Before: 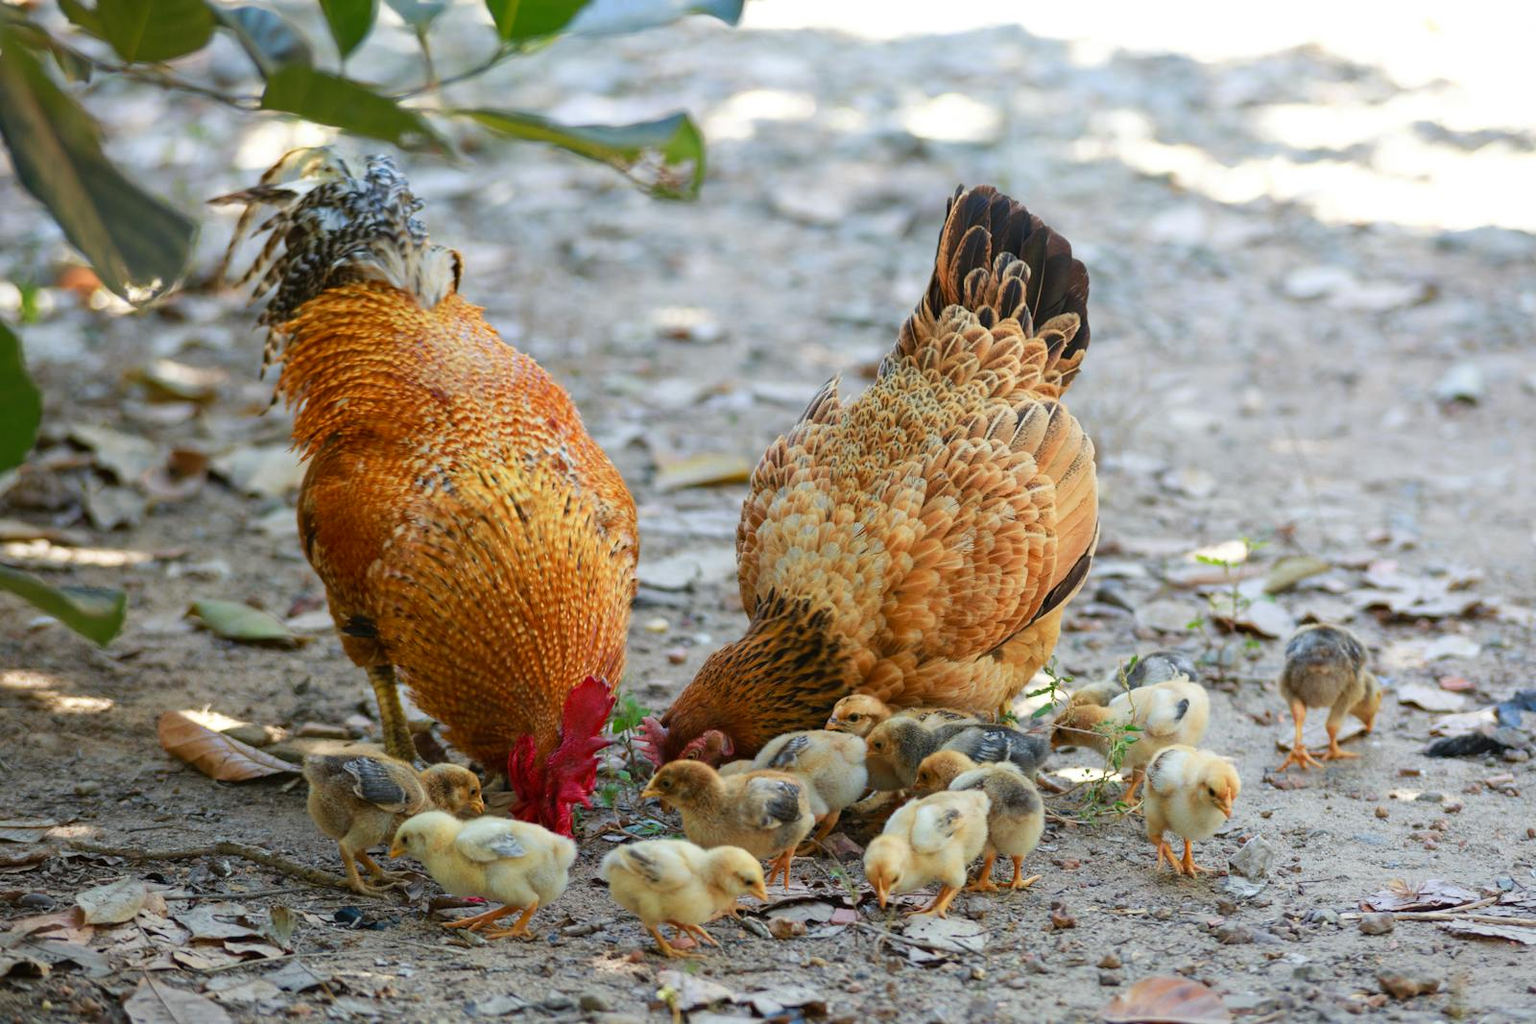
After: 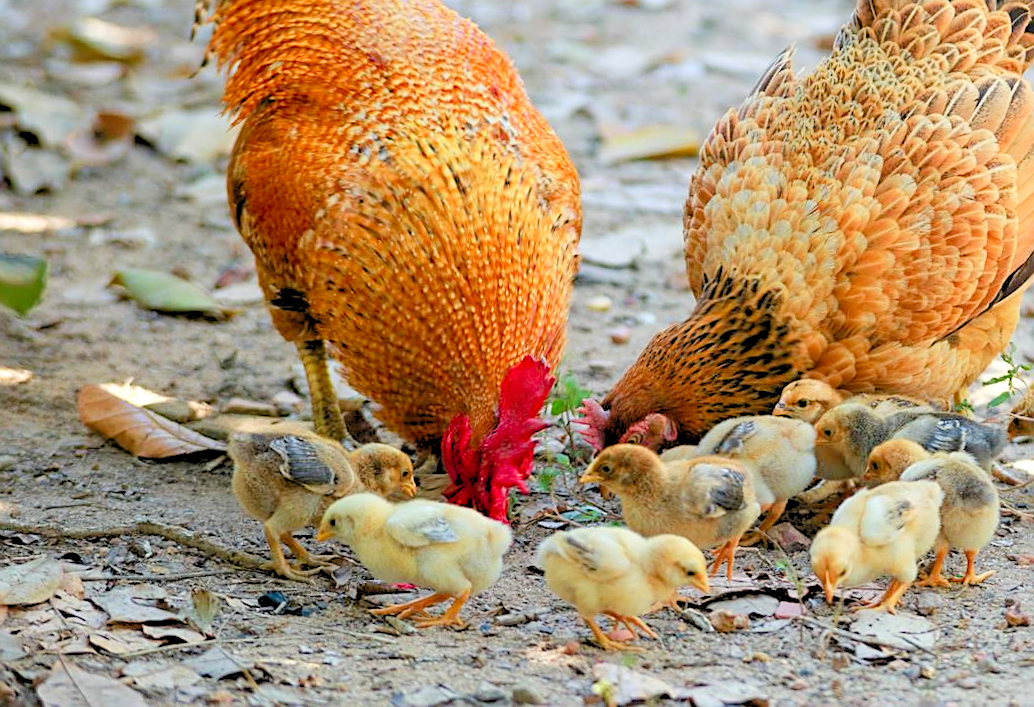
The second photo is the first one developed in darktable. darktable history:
crop and rotate: angle -0.991°, left 4.065%, top 32.028%, right 29.605%
sharpen: on, module defaults
levels: levels [0.072, 0.414, 0.976]
